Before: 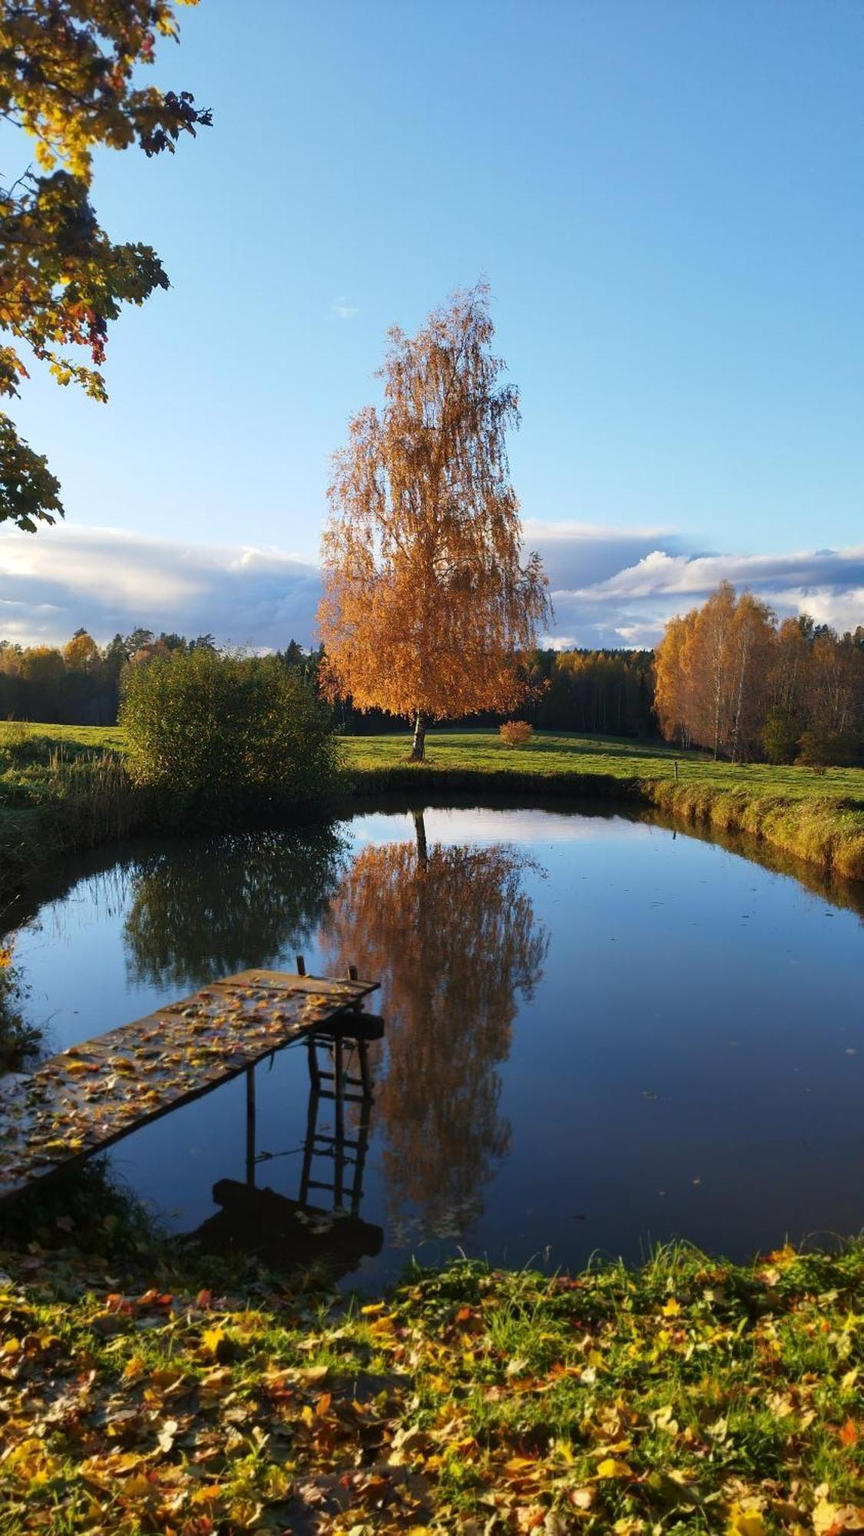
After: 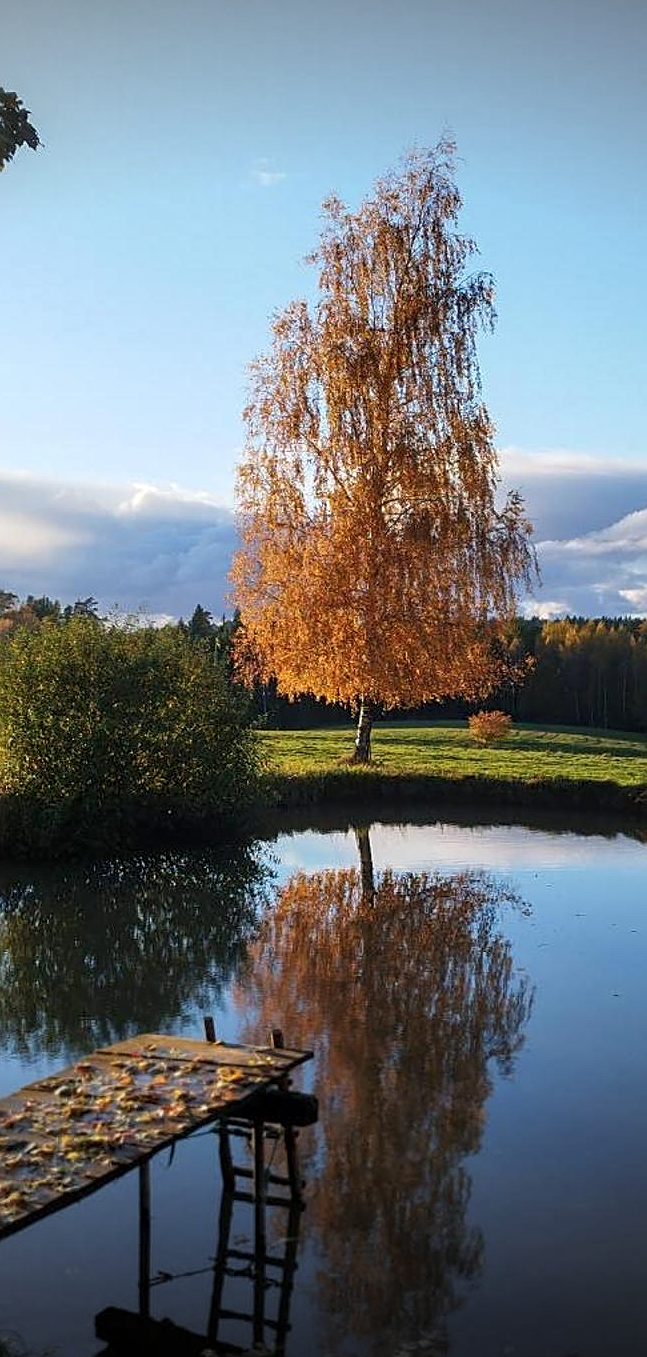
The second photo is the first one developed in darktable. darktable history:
crop: left 16.254%, top 11.409%, right 26.225%, bottom 20.705%
local contrast: on, module defaults
sharpen: on, module defaults
vignetting: fall-off start 99.95%, center (-0.031, -0.046), width/height ratio 1.32
